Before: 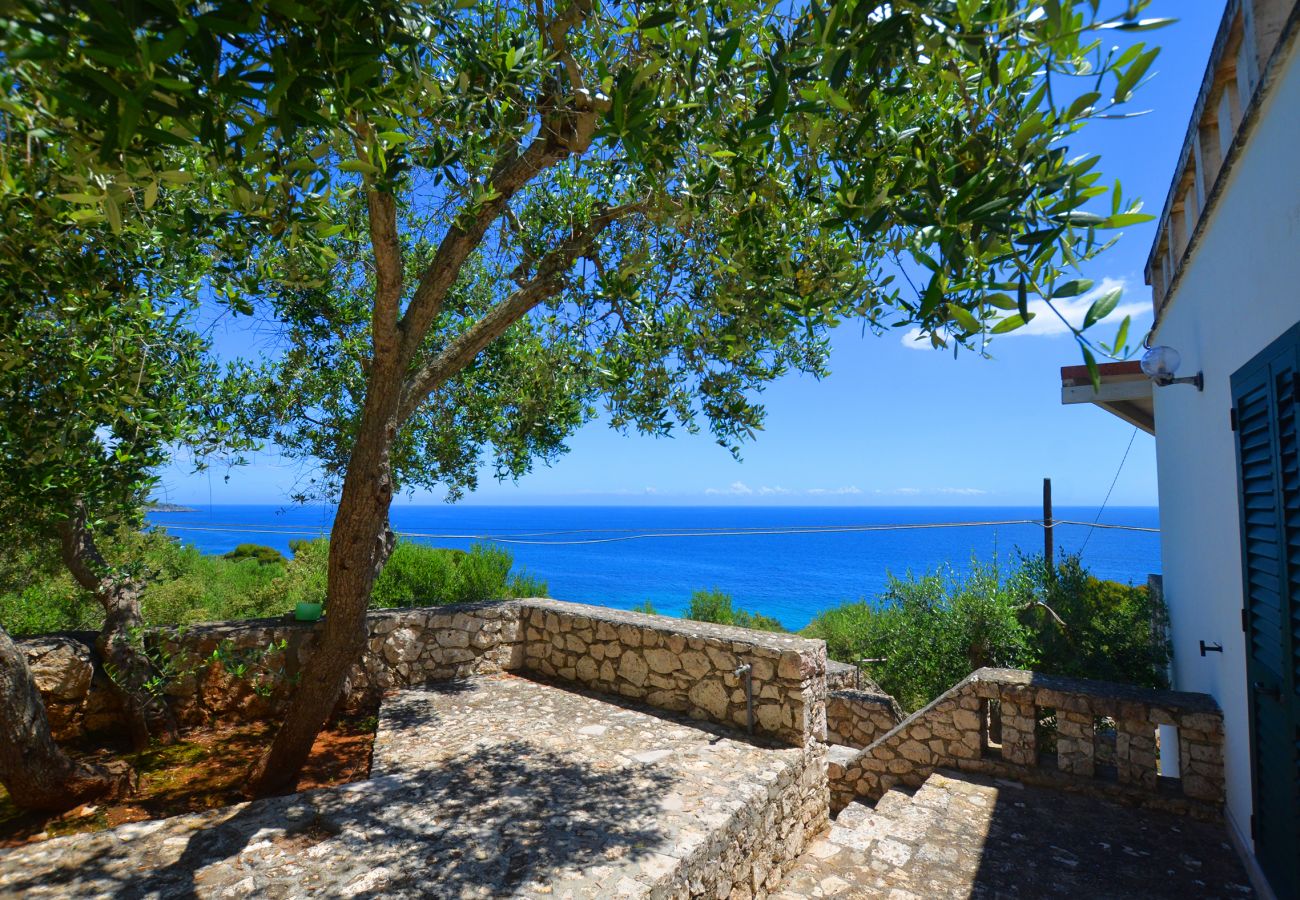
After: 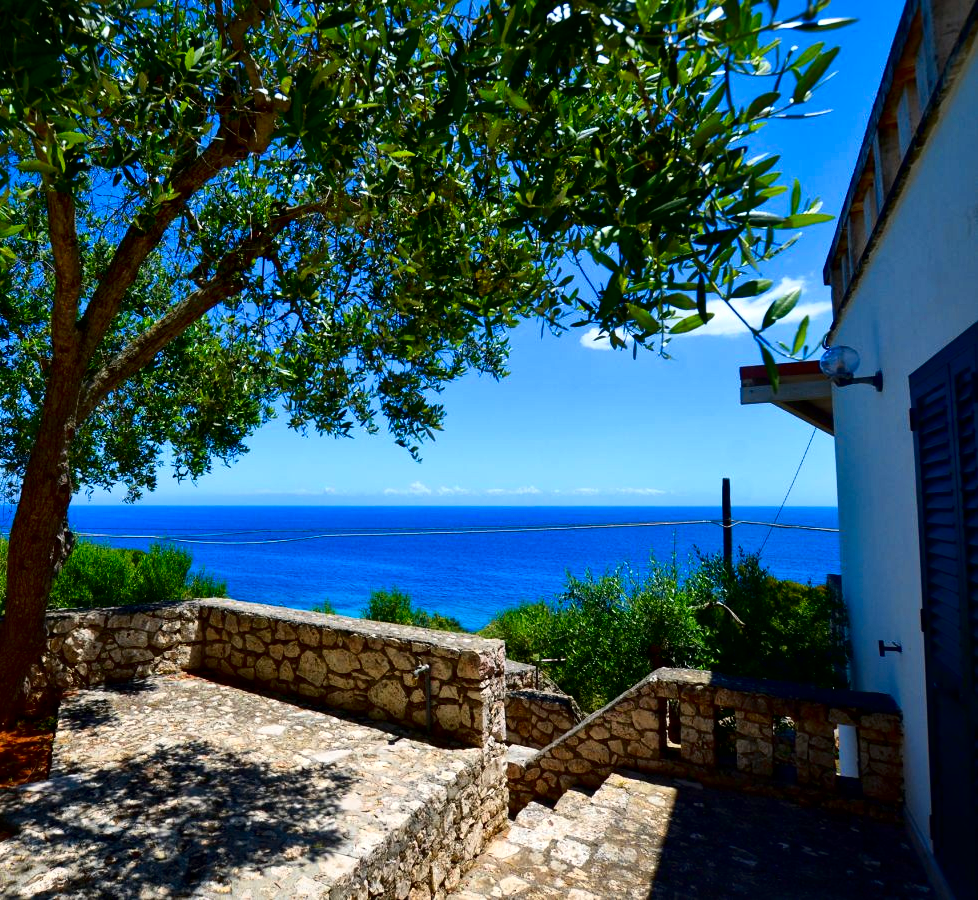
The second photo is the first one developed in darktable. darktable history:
contrast brightness saturation: contrast 0.219, brightness -0.182, saturation 0.239
local contrast: mode bilateral grid, contrast 21, coarseness 50, detail 148%, midtone range 0.2
crop and rotate: left 24.71%
